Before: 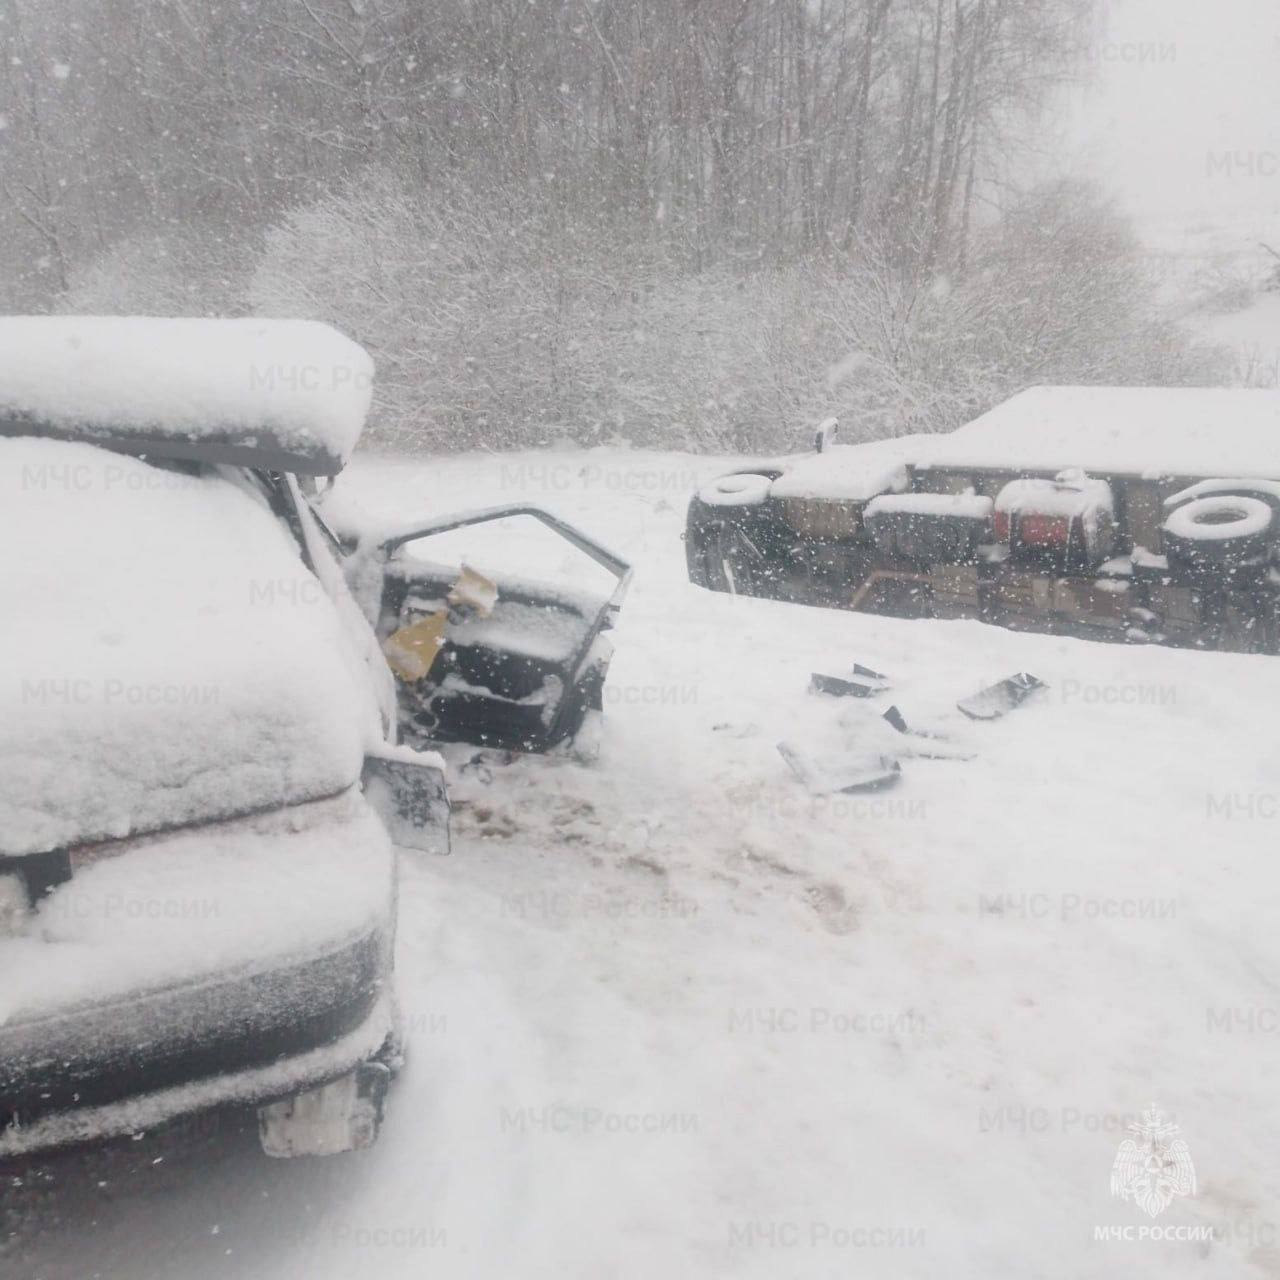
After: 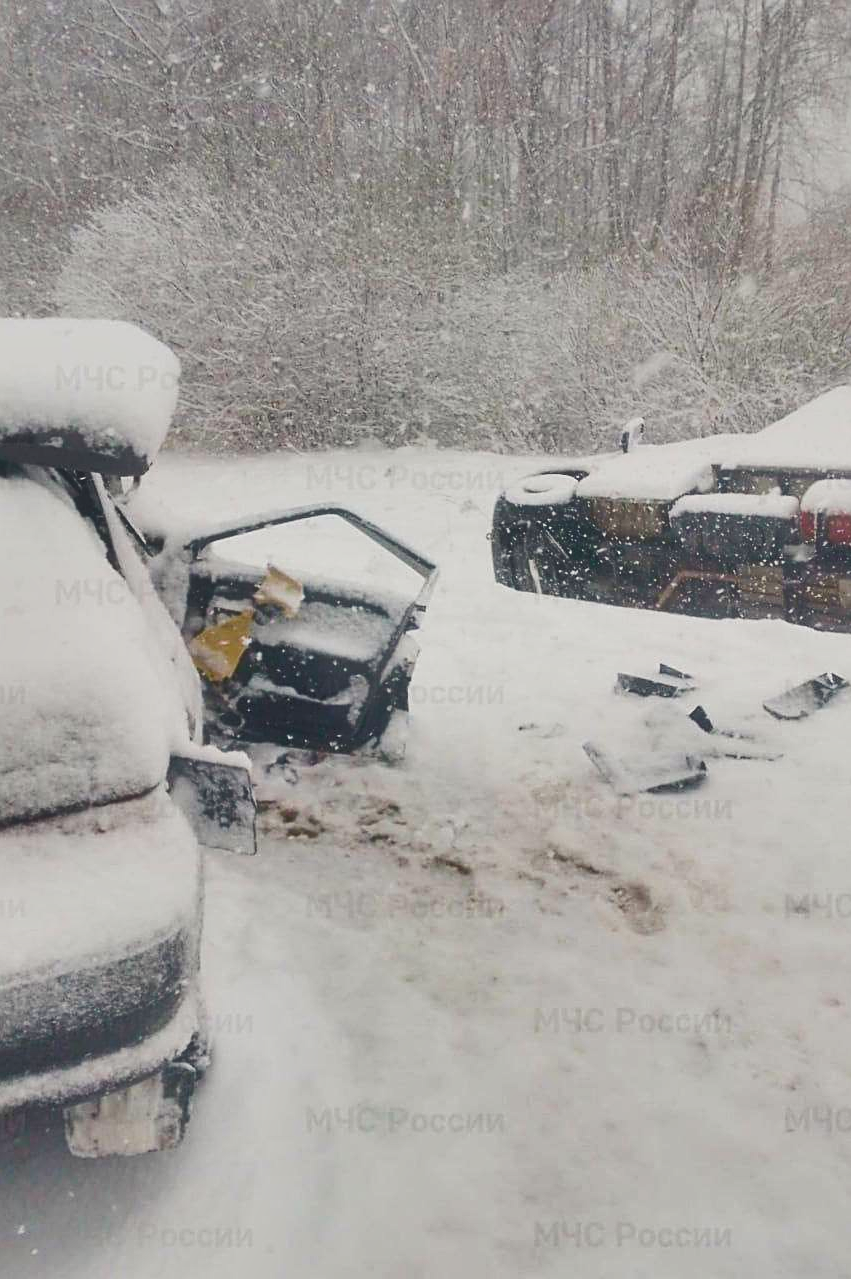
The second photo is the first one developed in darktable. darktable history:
levels: mode automatic, levels [0.031, 0.5, 0.969]
sharpen: amount 0.498
color balance rgb: highlights gain › luminance 5.776%, highlights gain › chroma 1.301%, highlights gain › hue 88.29°, perceptual saturation grading › global saturation 19.362%, perceptual brilliance grading › global brilliance 20.484%, global vibrance 39.631%
shadows and highlights: white point adjustment 0.119, highlights -70.2, soften with gaussian
exposure: black level correction 0.002, exposure -0.102 EV, compensate highlight preservation false
crop and rotate: left 15.188%, right 18.262%
filmic rgb: black relative exposure -7.65 EV, white relative exposure 4.56 EV, hardness 3.61, contrast 0.99, color science v4 (2020)
